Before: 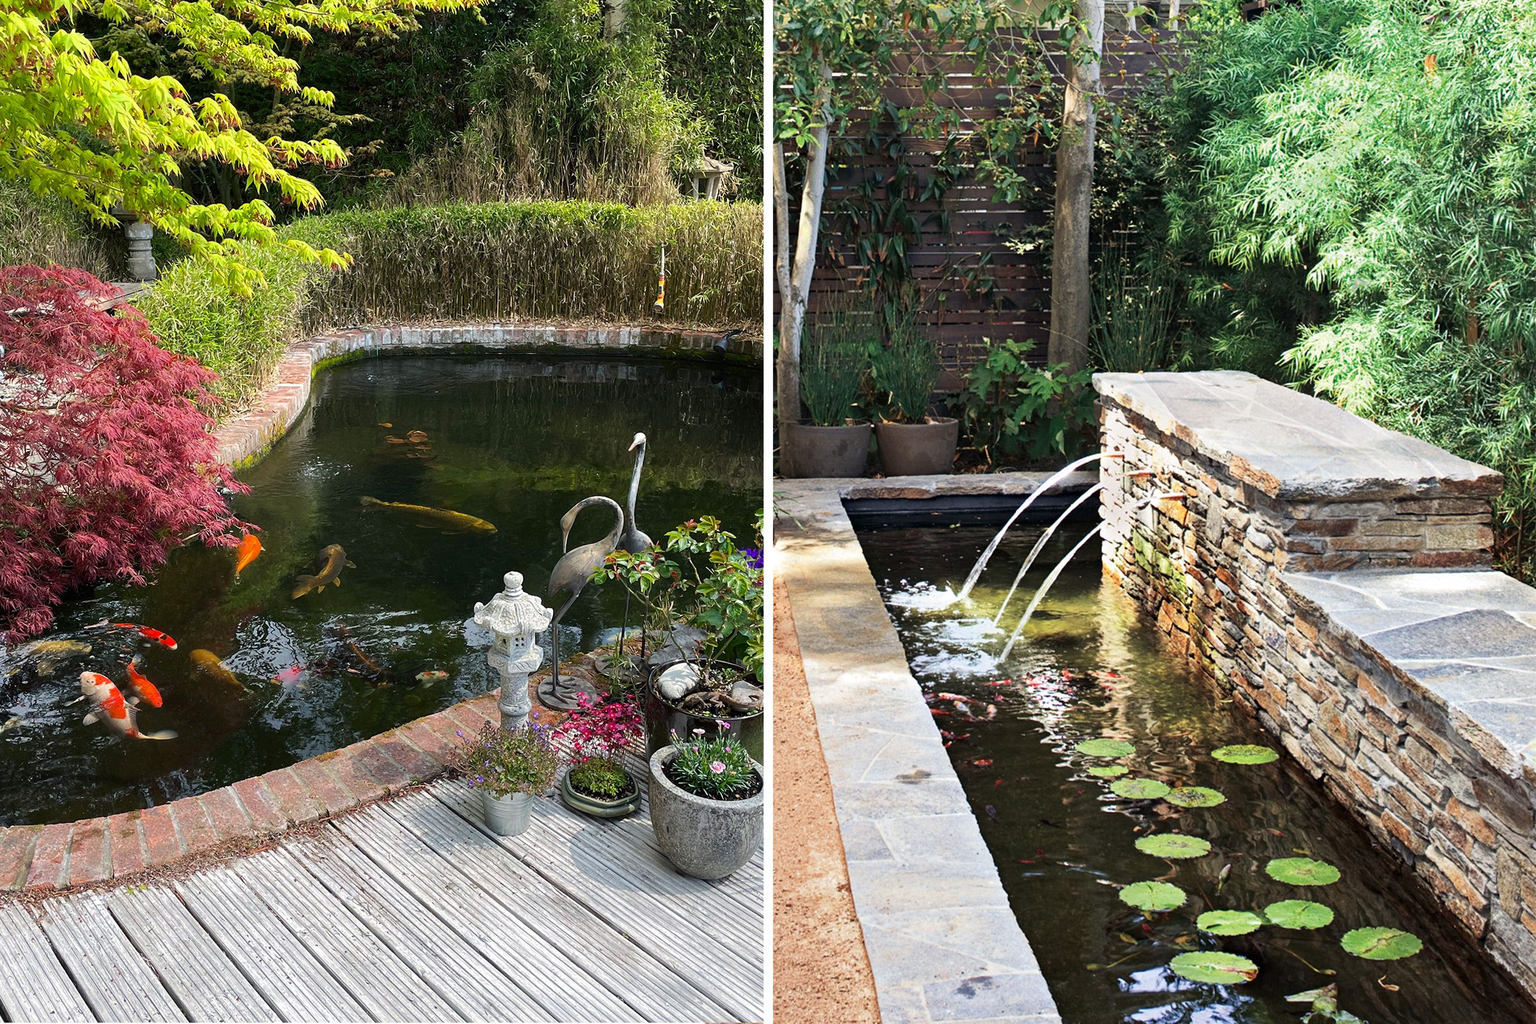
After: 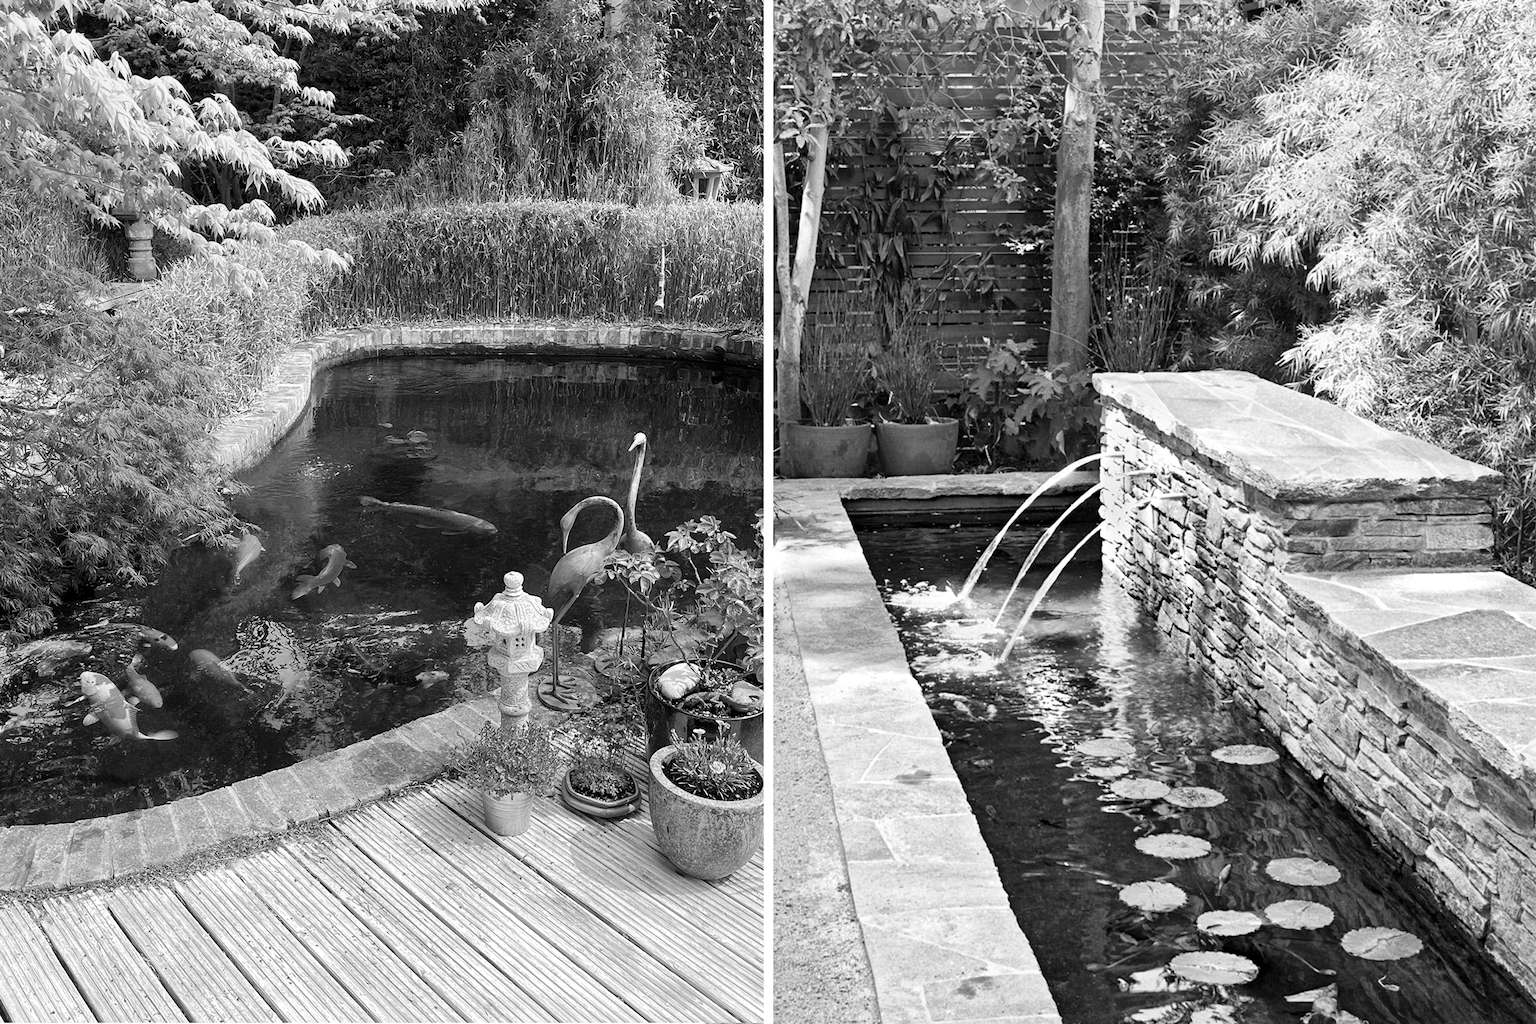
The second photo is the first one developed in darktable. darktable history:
global tonemap: drago (1, 100), detail 1
monochrome: on, module defaults
exposure: compensate highlight preservation false
